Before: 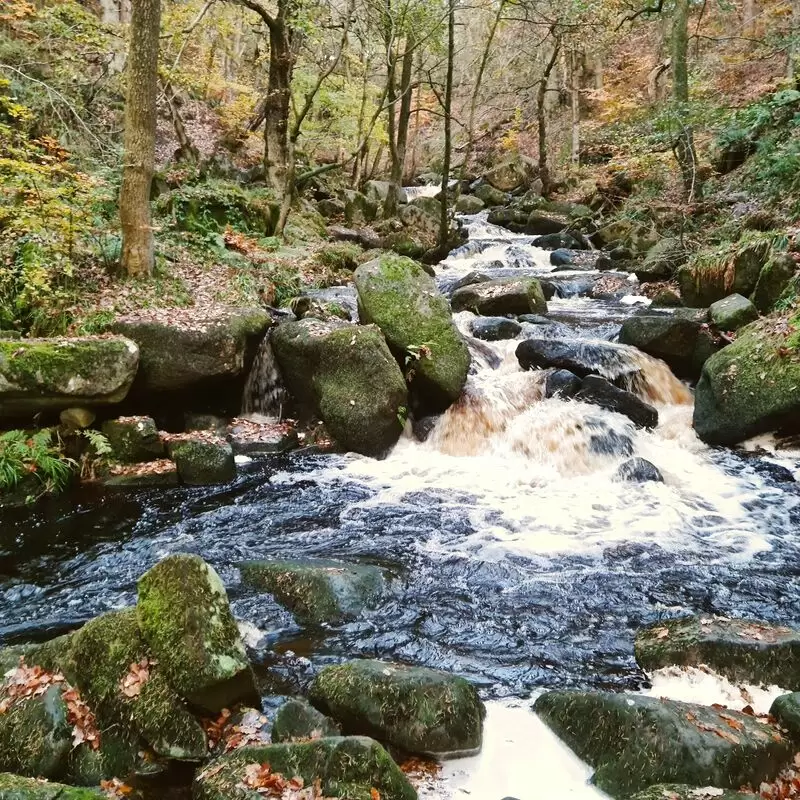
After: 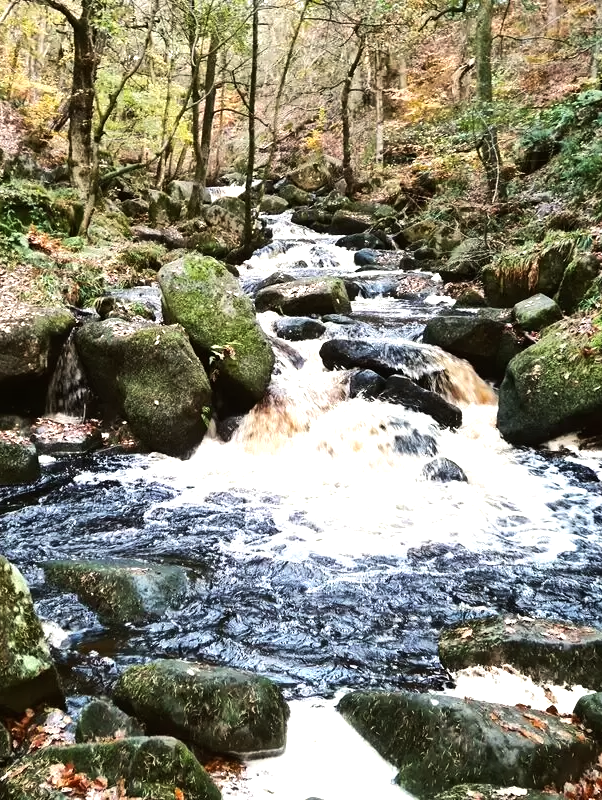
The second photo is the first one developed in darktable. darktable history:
crop and rotate: left 24.73%
tone equalizer: -8 EV -0.759 EV, -7 EV -0.705 EV, -6 EV -0.619 EV, -5 EV -0.367 EV, -3 EV 0.395 EV, -2 EV 0.6 EV, -1 EV 0.692 EV, +0 EV 0.736 EV, edges refinement/feathering 500, mask exposure compensation -1.57 EV, preserve details no
